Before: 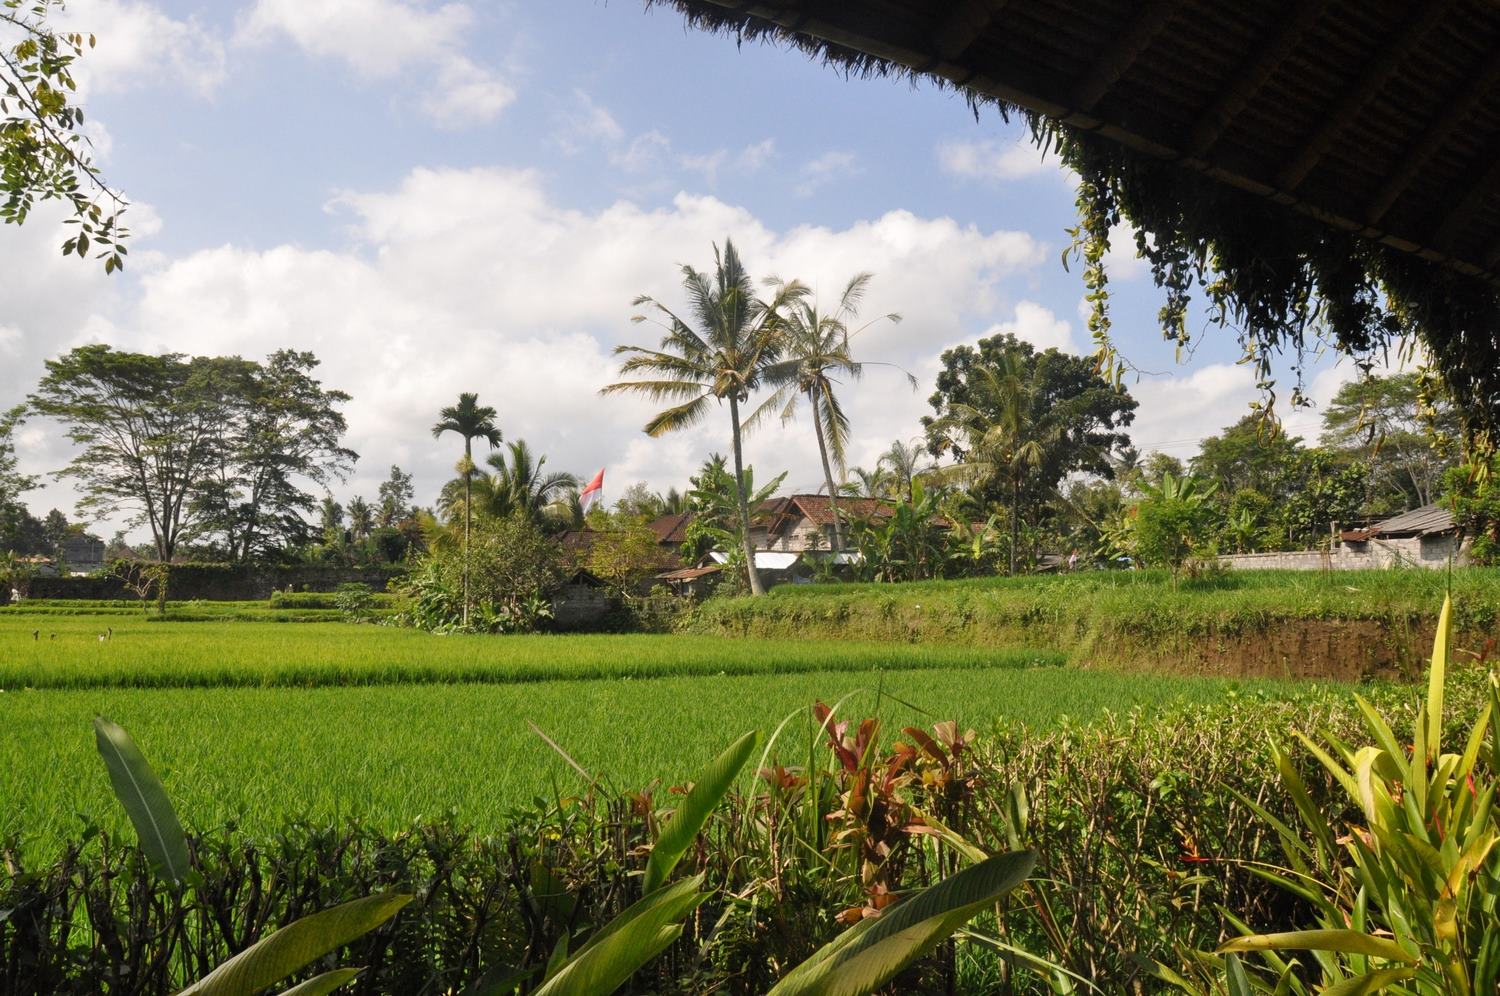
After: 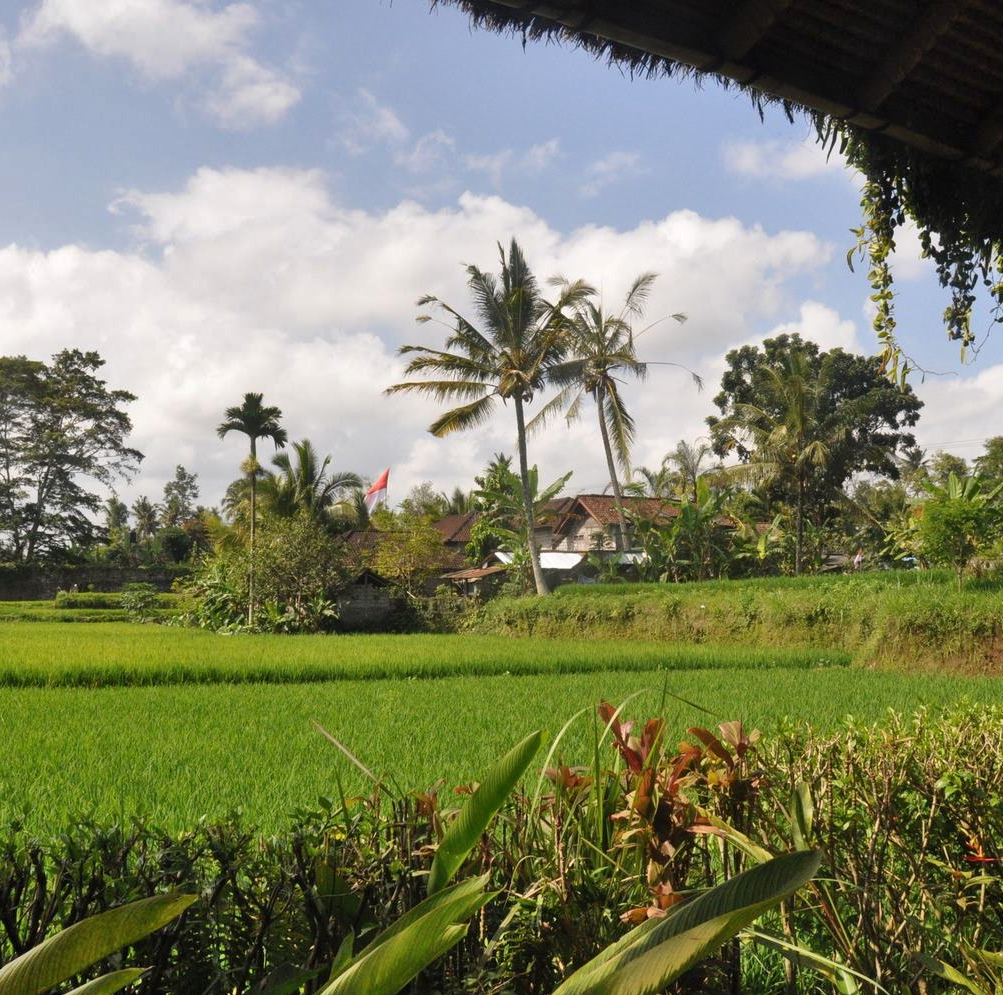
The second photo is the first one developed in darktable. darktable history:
shadows and highlights: low approximation 0.01, soften with gaussian
crop and rotate: left 14.417%, right 18.662%
